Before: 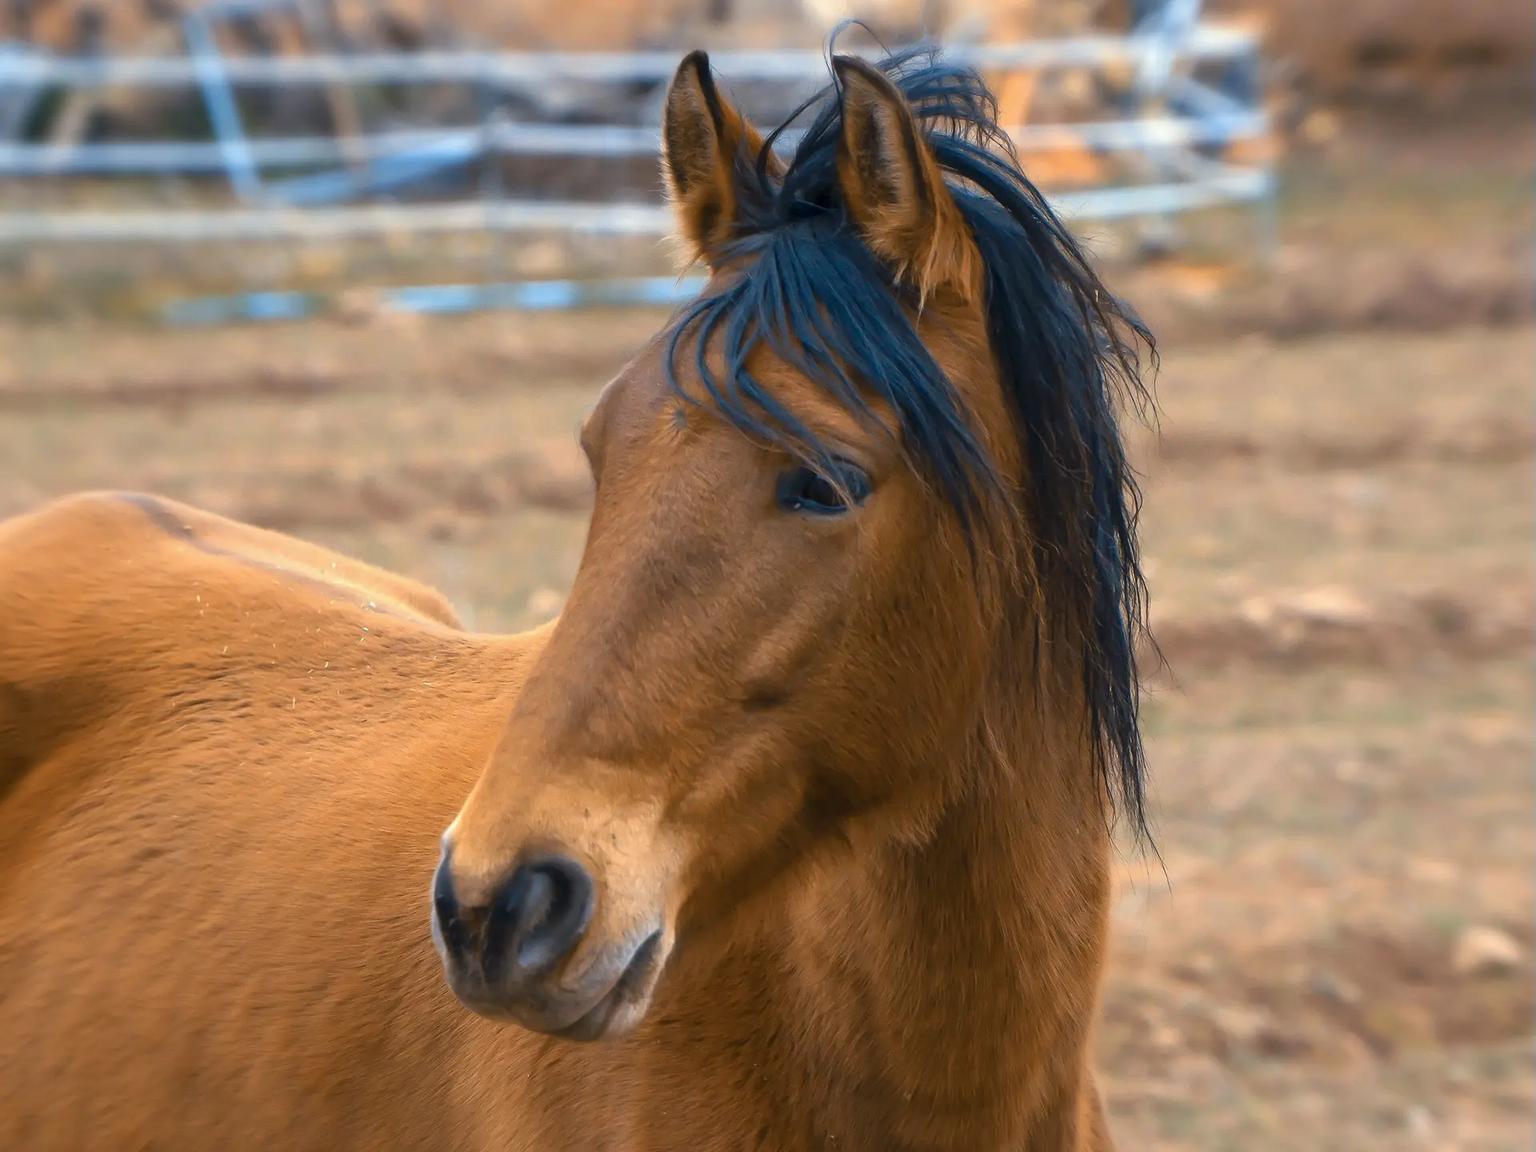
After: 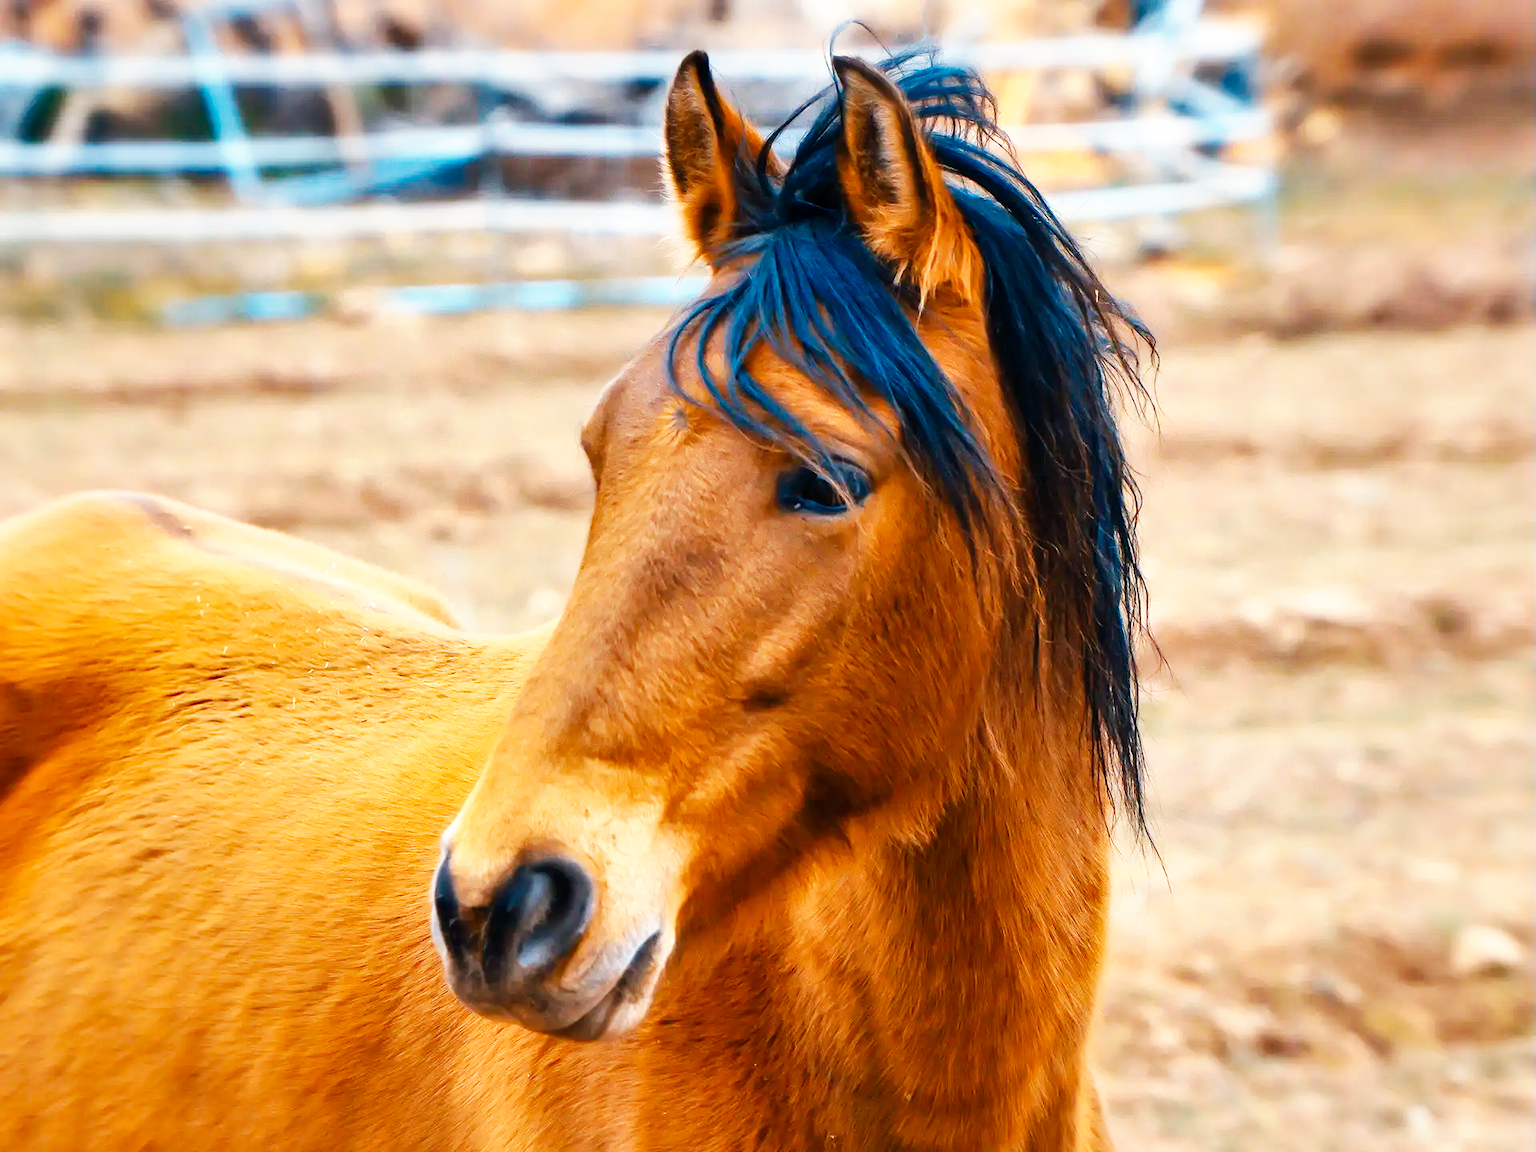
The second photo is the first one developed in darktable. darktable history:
base curve: curves: ch0 [(0, 0) (0.007, 0.004) (0.027, 0.03) (0.046, 0.07) (0.207, 0.54) (0.442, 0.872) (0.673, 0.972) (1, 1)], preserve colors none
shadows and highlights: soften with gaussian
